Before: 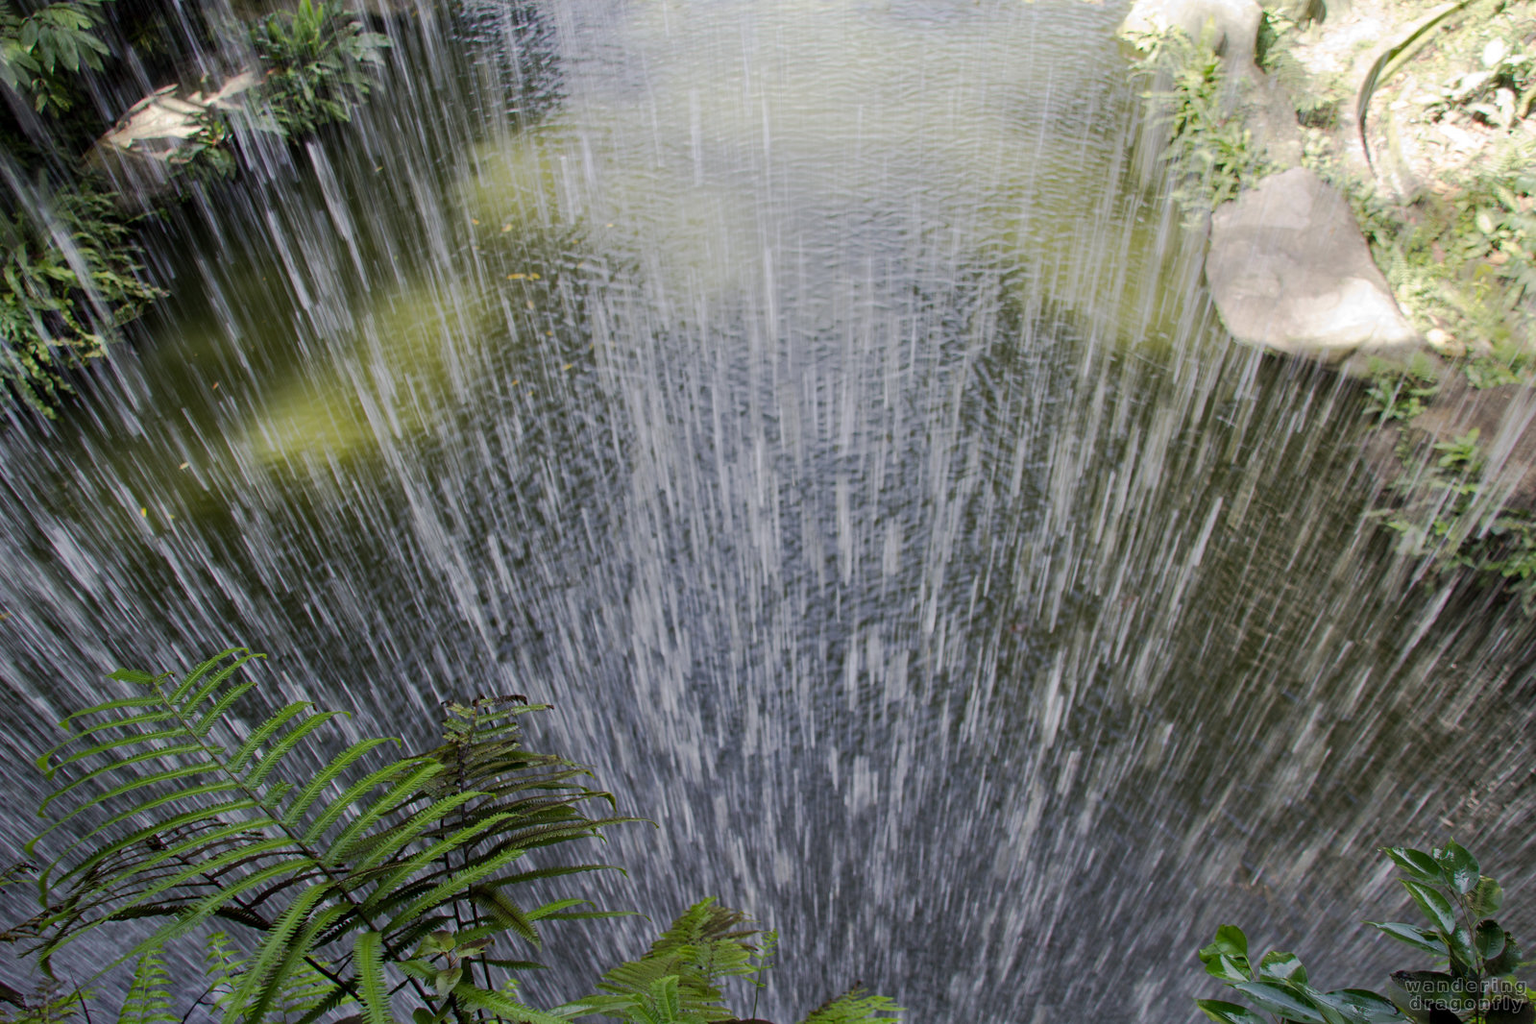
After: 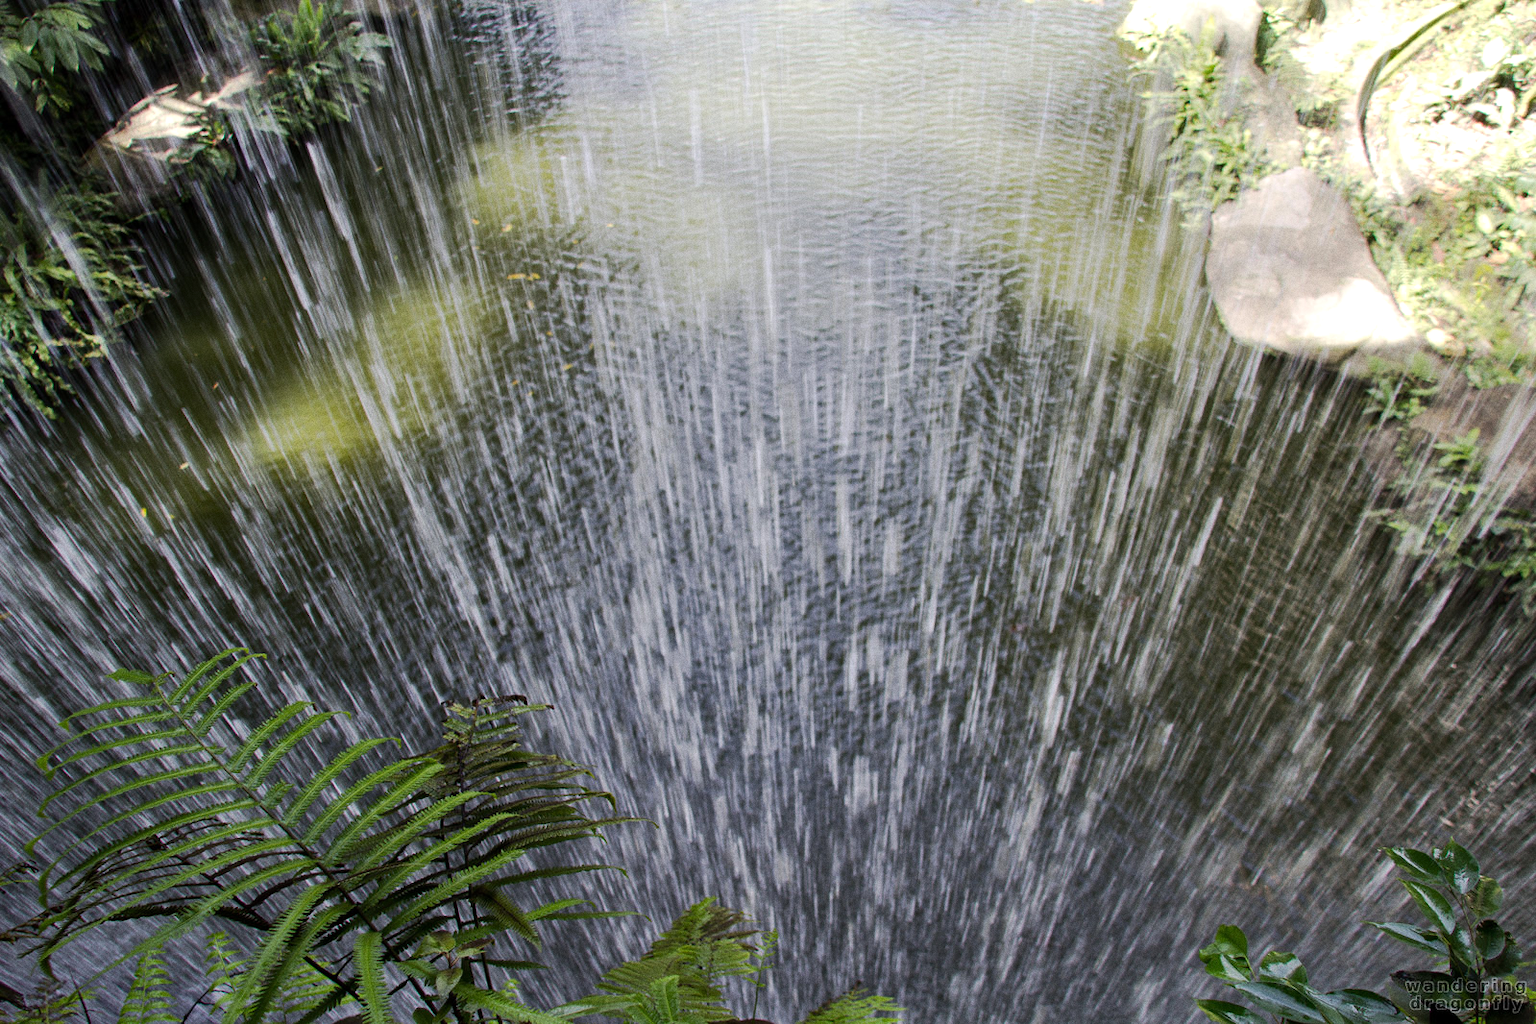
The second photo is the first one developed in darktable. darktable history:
tone equalizer: -8 EV -0.417 EV, -7 EV -0.389 EV, -6 EV -0.333 EV, -5 EV -0.222 EV, -3 EV 0.222 EV, -2 EV 0.333 EV, -1 EV 0.389 EV, +0 EV 0.417 EV, edges refinement/feathering 500, mask exposure compensation -1.57 EV, preserve details no
grain: coarseness 0.47 ISO
